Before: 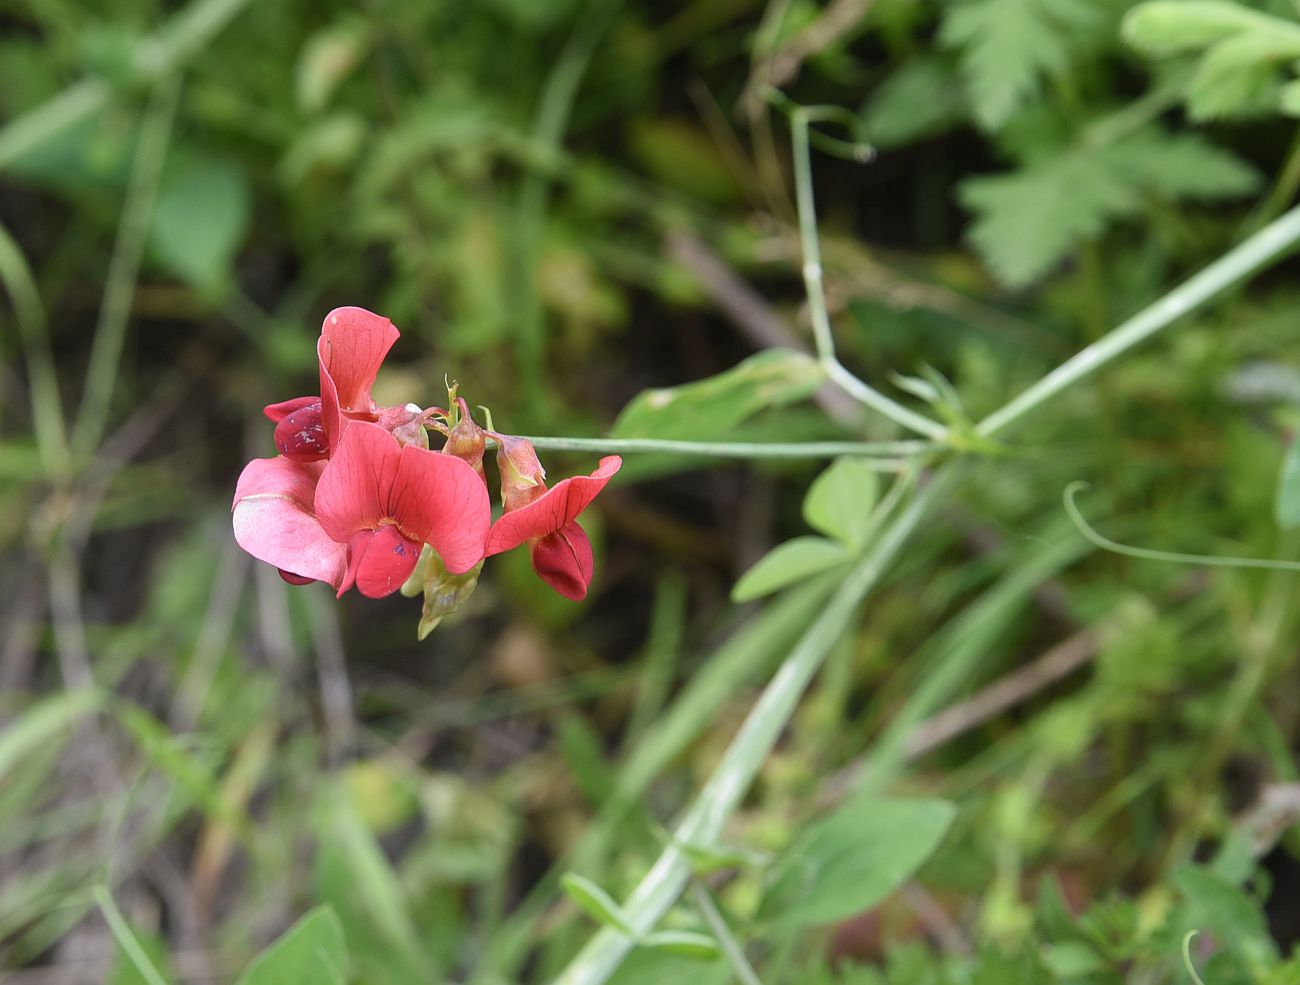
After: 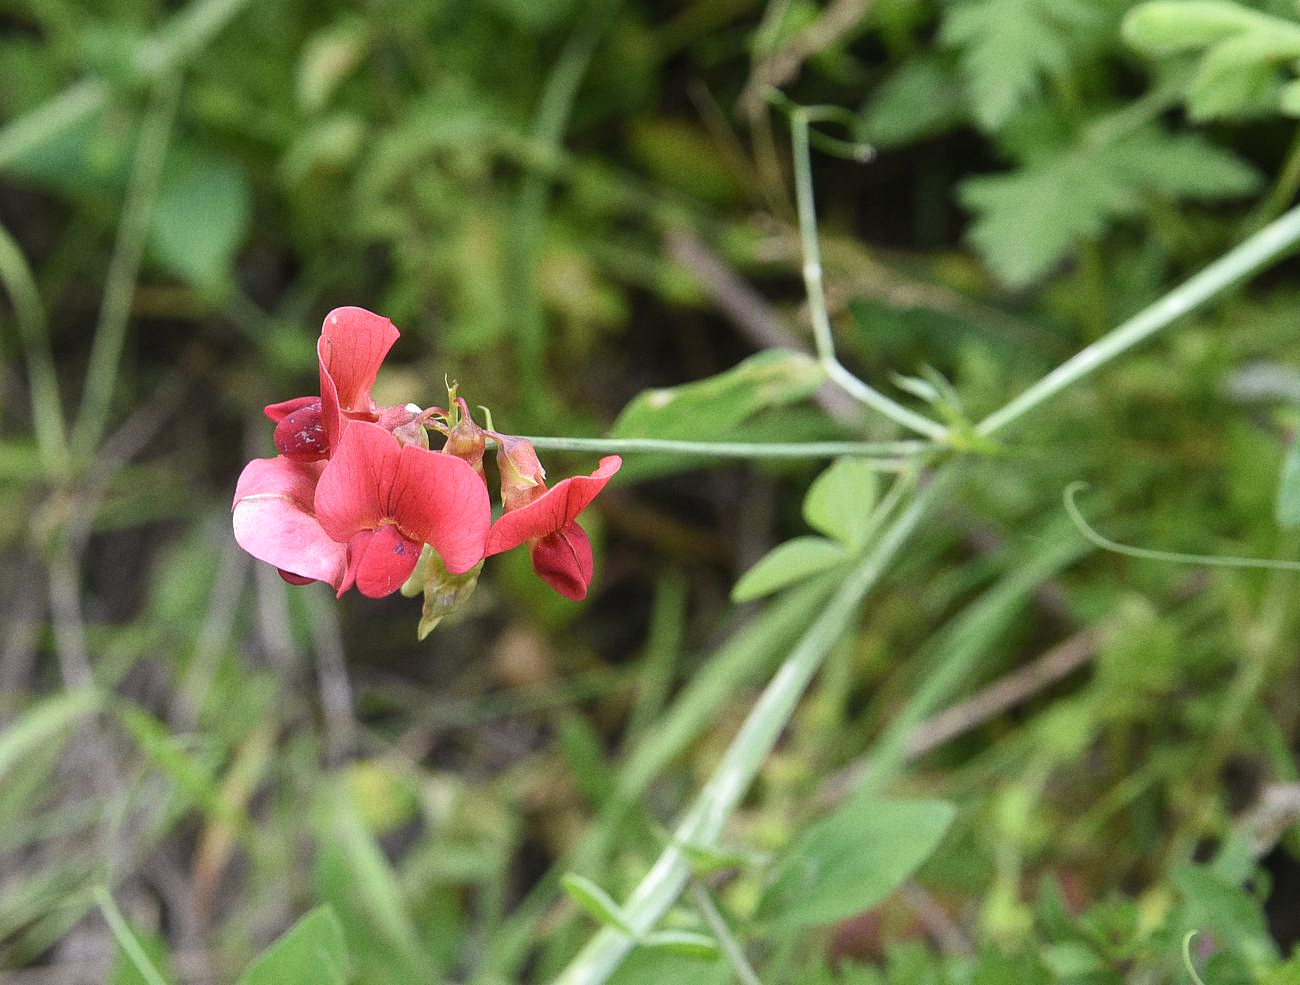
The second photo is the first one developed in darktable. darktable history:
grain: coarseness 0.09 ISO
exposure: exposure 0.128 EV, compensate highlight preservation false
